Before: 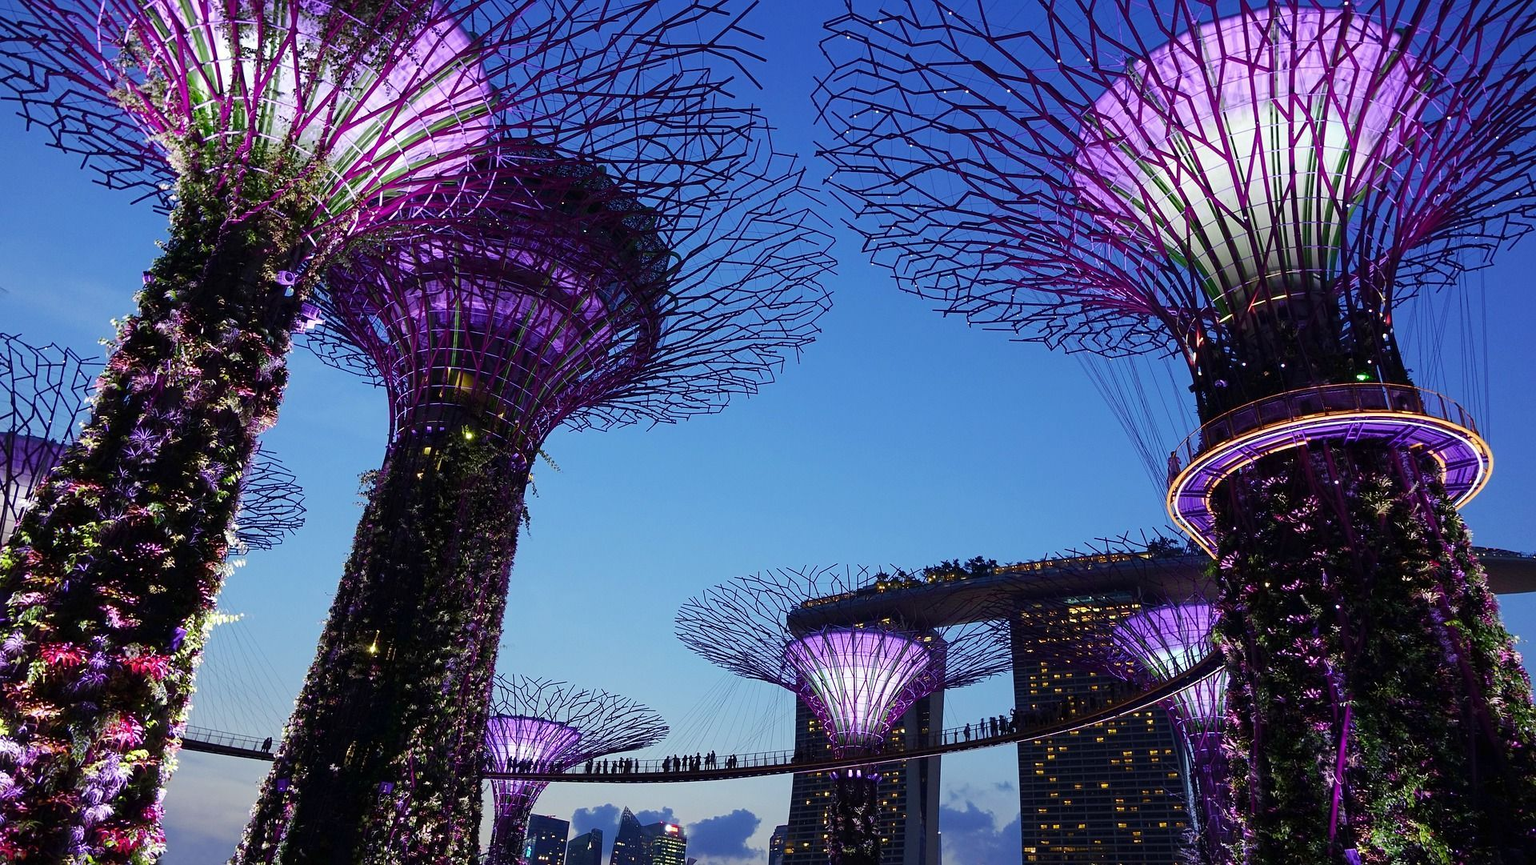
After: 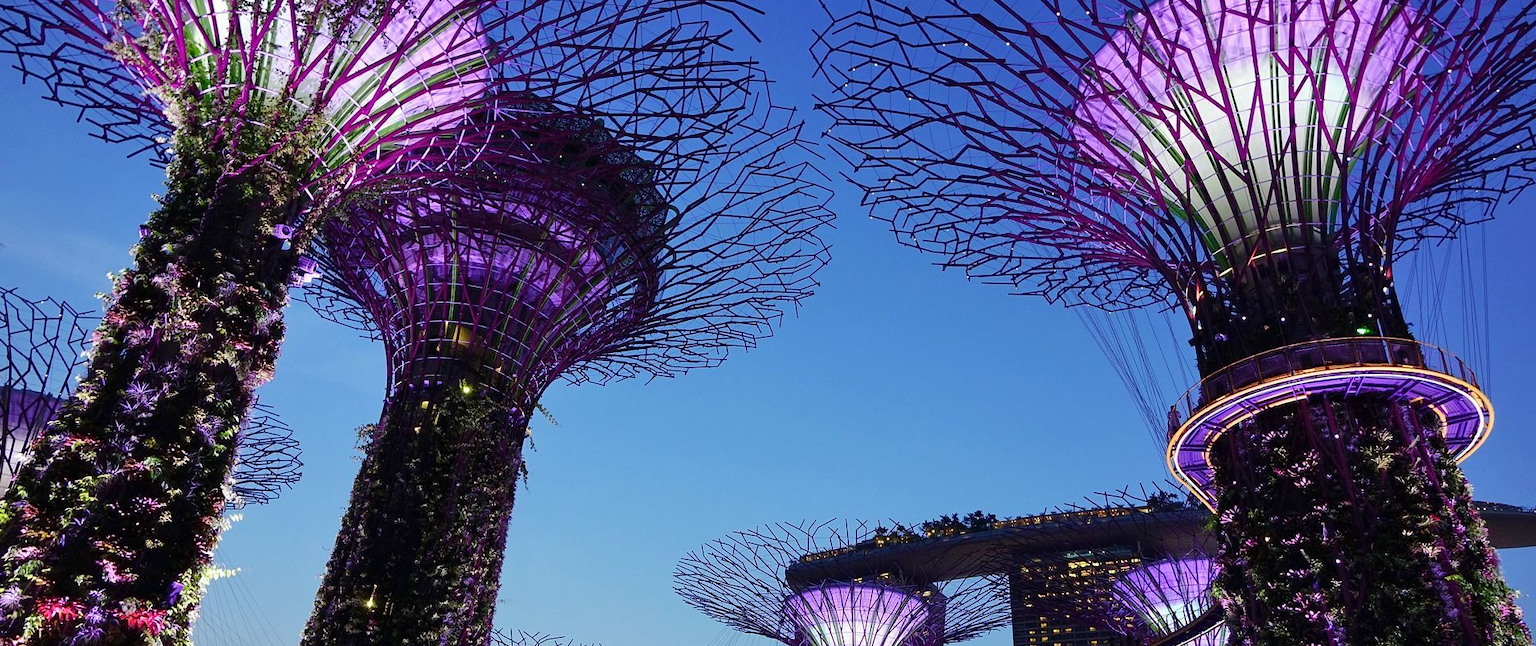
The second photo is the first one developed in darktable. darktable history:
crop: left 0.309%, top 5.534%, bottom 19.856%
shadows and highlights: shadows 32.23, highlights -32.96, soften with gaussian
